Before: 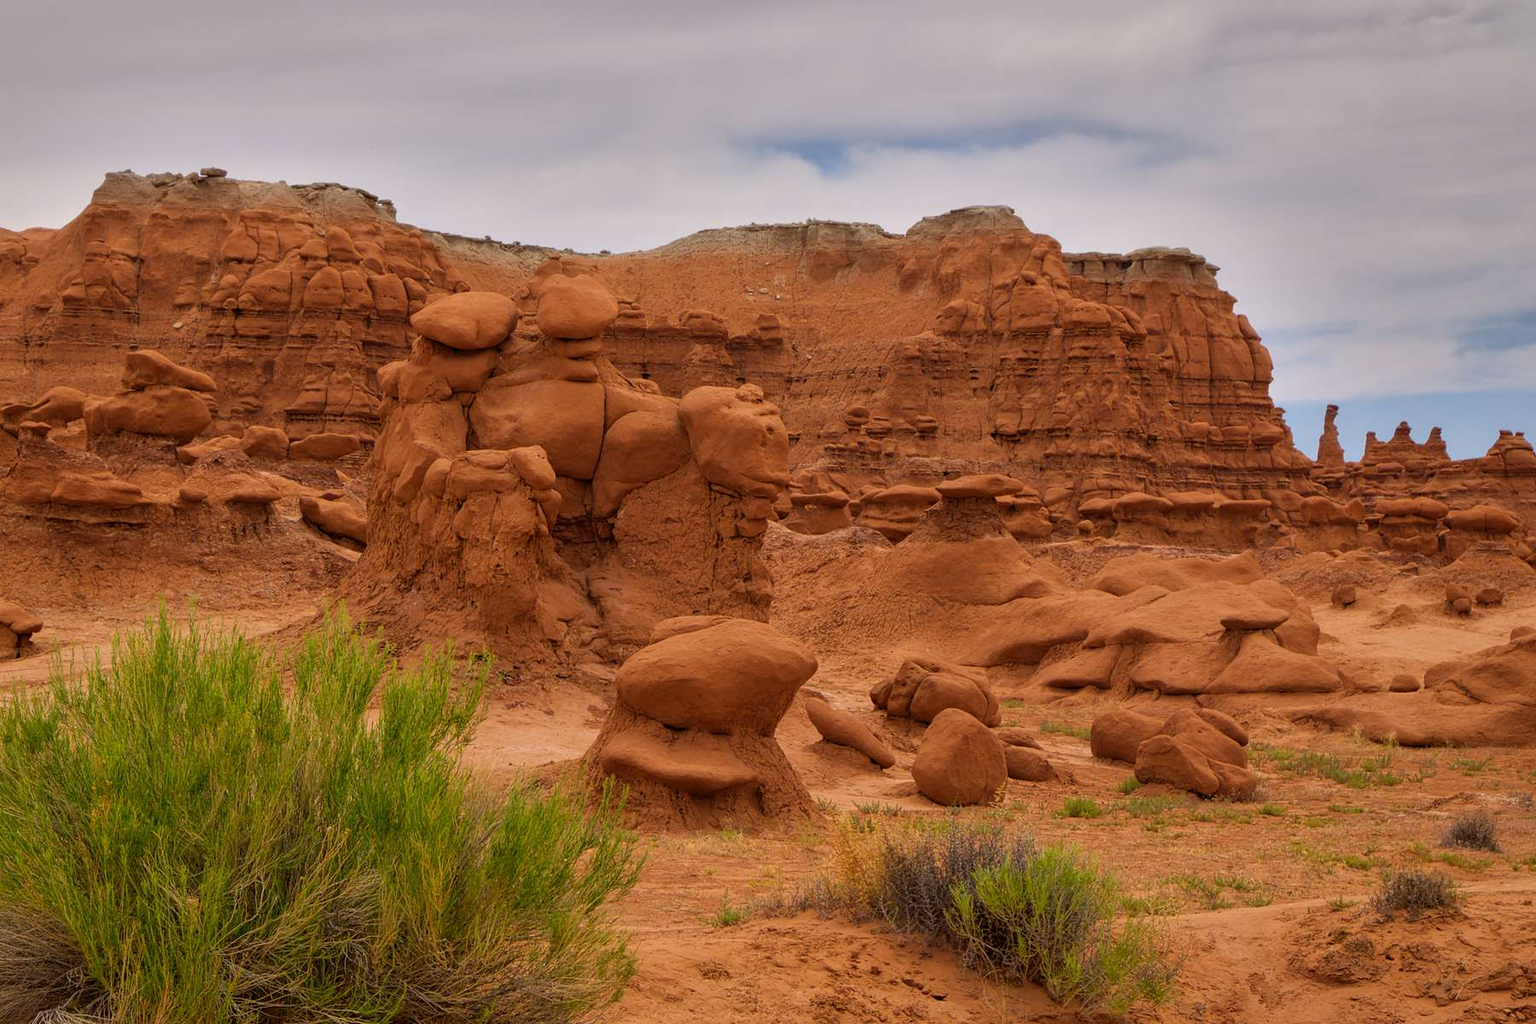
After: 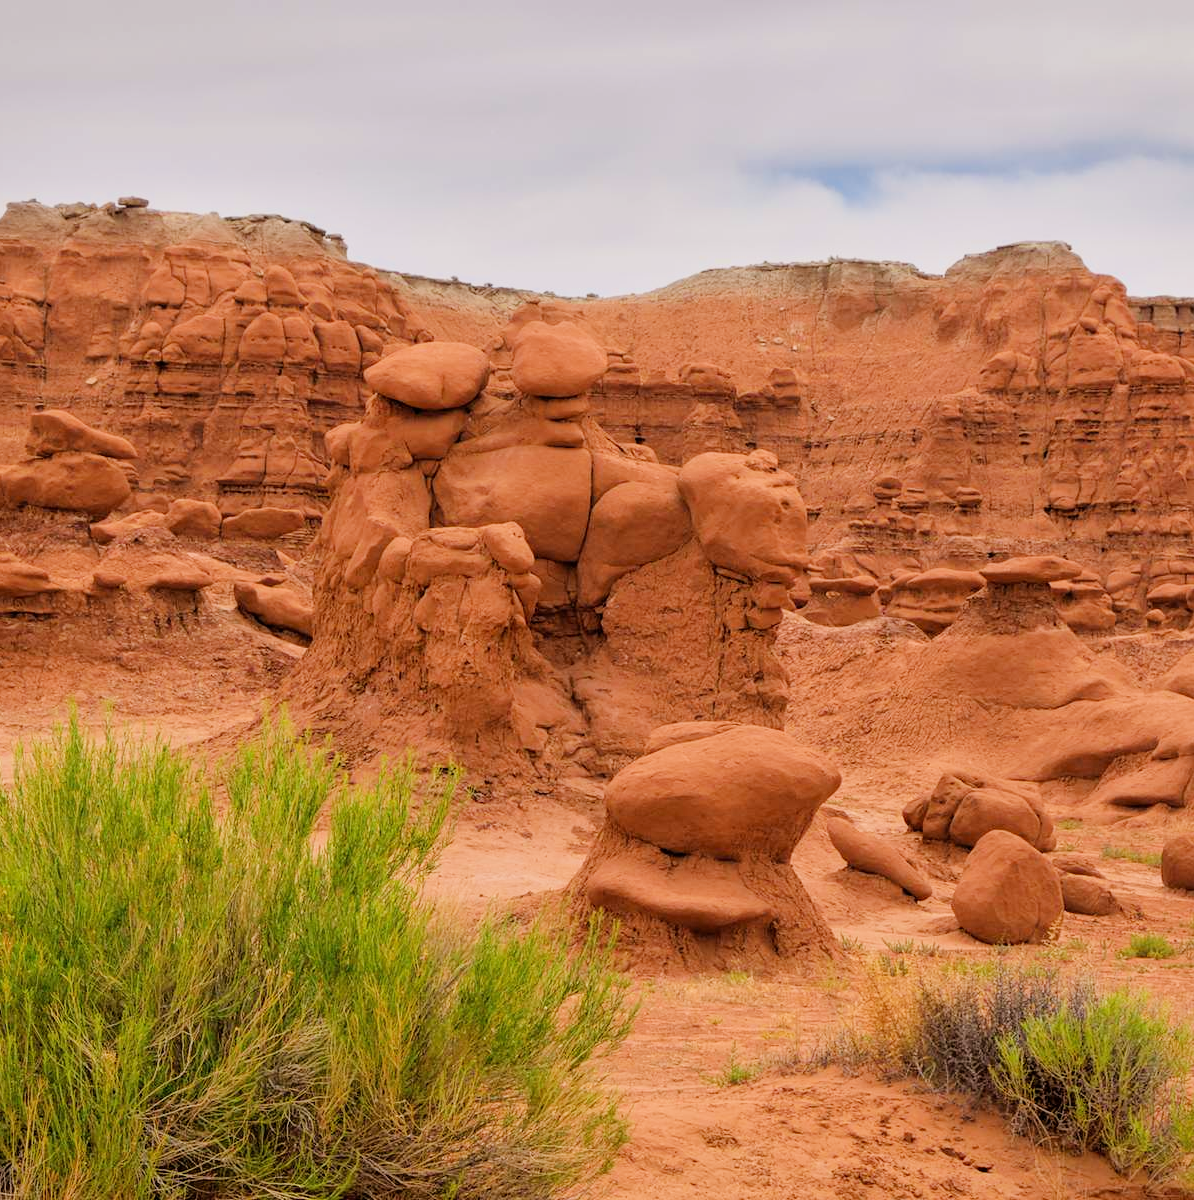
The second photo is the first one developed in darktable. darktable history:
crop and rotate: left 6.515%, right 27.118%
exposure: black level correction 0, exposure 1.001 EV, compensate highlight preservation false
filmic rgb: black relative exposure -7.65 EV, white relative exposure 4.56 EV, threshold 3.04 EV, hardness 3.61, iterations of high-quality reconstruction 0, enable highlight reconstruction true
